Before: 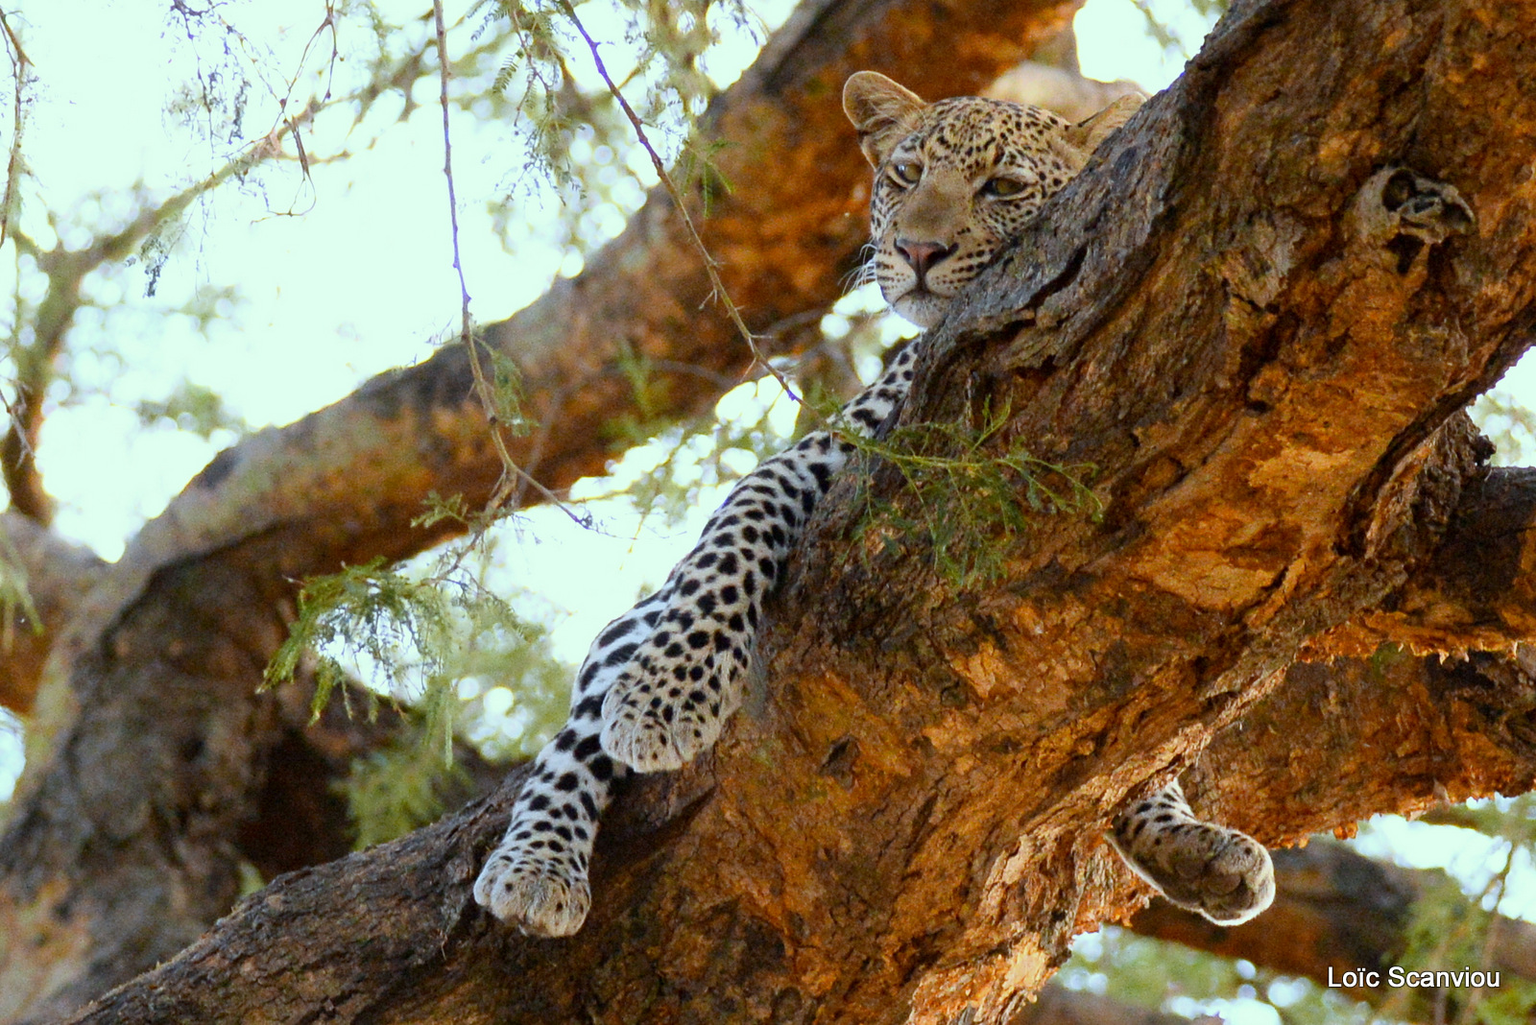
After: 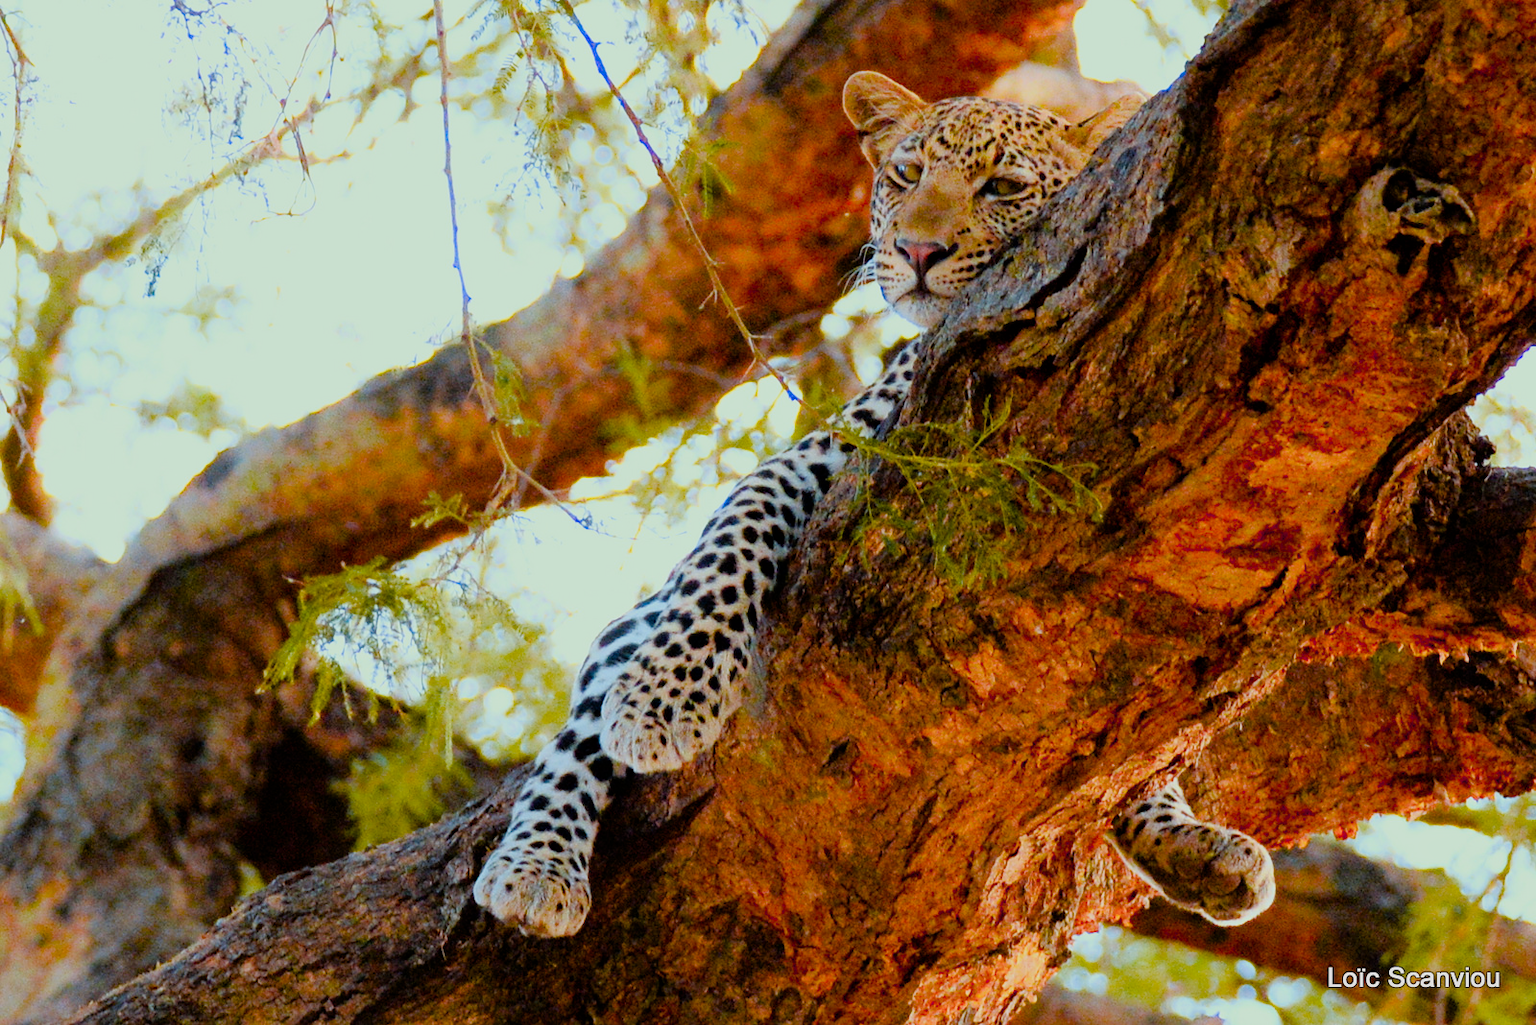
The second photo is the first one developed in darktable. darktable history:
tone equalizer: -8 EV -0.388 EV, -7 EV -0.406 EV, -6 EV -0.307 EV, -5 EV -0.201 EV, -3 EV 0.249 EV, -2 EV 0.31 EV, -1 EV 0.365 EV, +0 EV 0.389 EV
filmic rgb: black relative exposure -7.65 EV, white relative exposure 4.56 EV, hardness 3.61, iterations of high-quality reconstruction 0
color balance rgb: linear chroma grading › shadows 9.48%, linear chroma grading › highlights 11.119%, linear chroma grading › global chroma 14.442%, linear chroma grading › mid-tones 14.782%, perceptual saturation grading › global saturation 20%, perceptual saturation grading › highlights -14.441%, perceptual saturation grading › shadows 49.388%, hue shift -12.07°, perceptual brilliance grading › global brilliance 2.165%, perceptual brilliance grading › highlights -3.702%
